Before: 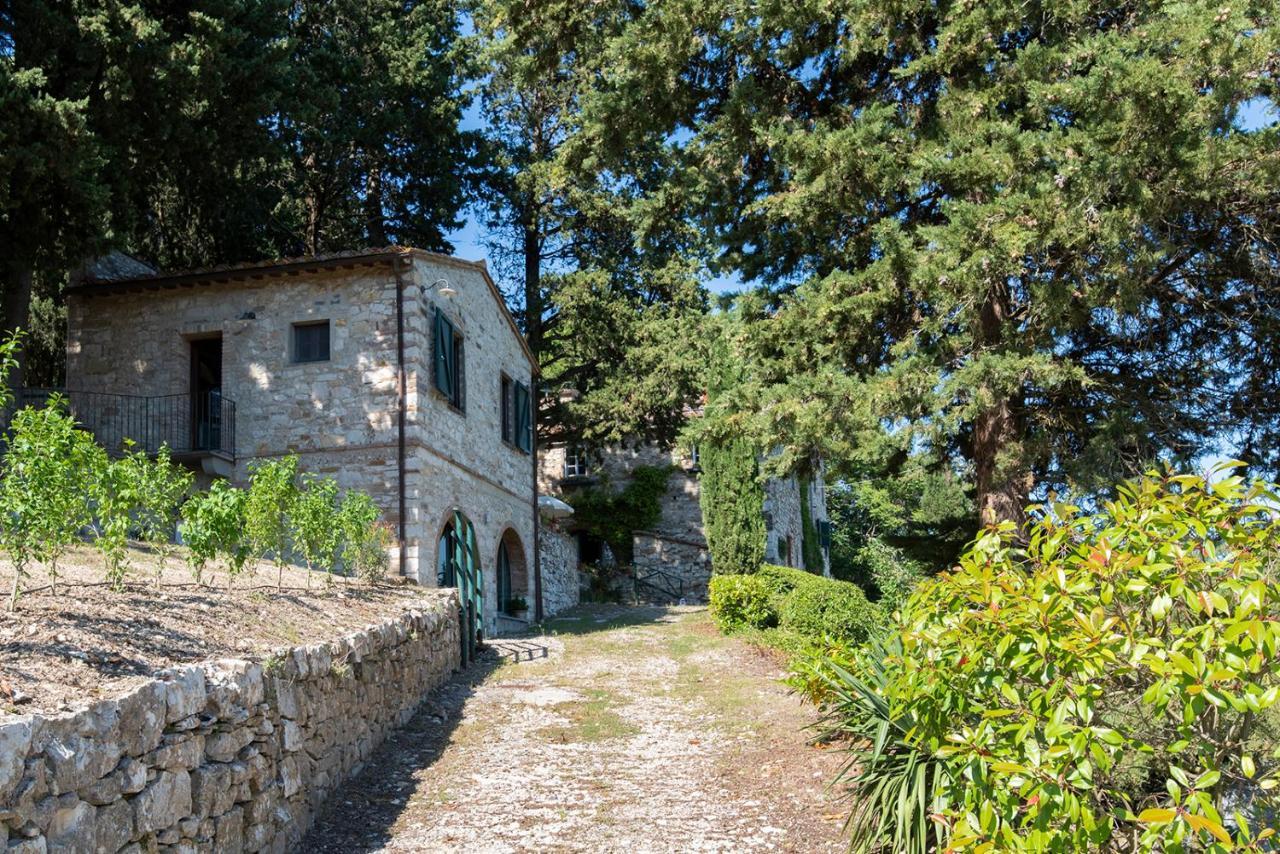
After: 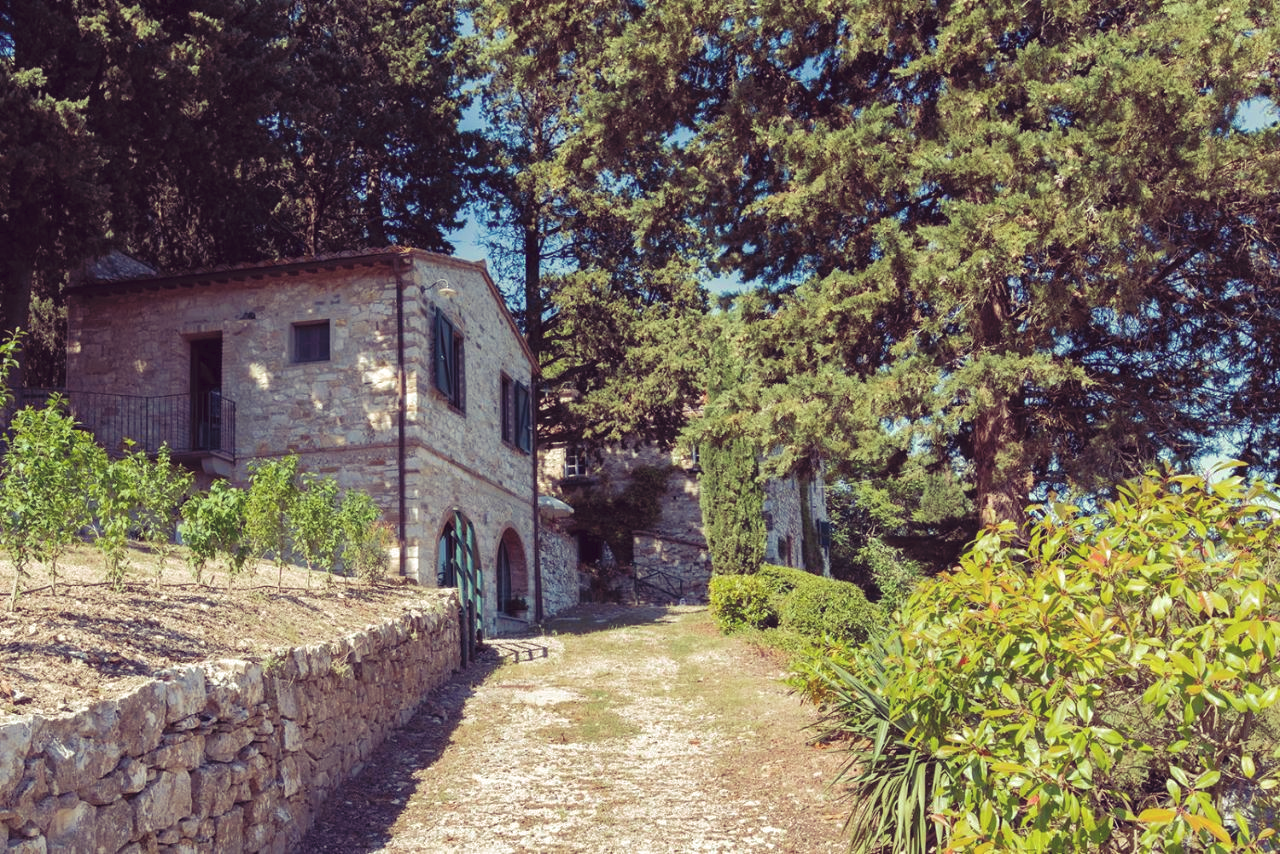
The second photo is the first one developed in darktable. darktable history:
tone curve: curves: ch0 [(0, 0) (0.003, 0.04) (0.011, 0.053) (0.025, 0.077) (0.044, 0.104) (0.069, 0.127) (0.1, 0.15) (0.136, 0.177) (0.177, 0.215) (0.224, 0.254) (0.277, 0.3) (0.335, 0.355) (0.399, 0.41) (0.468, 0.477) (0.543, 0.554) (0.623, 0.636) (0.709, 0.72) (0.801, 0.804) (0.898, 0.892) (1, 1)], preserve colors none
color look up table: target L [94.14, 93.56, 90.35, 86.39, 82.33, 77.03, 67.35, 67.73, 50.58, 45.29, 27.29, 22.75, 10.29, 200.44, 101.59, 73.56, 62.09, 58.03, 50.24, 53.47, 47.56, 45.56, 45.42, 44.61, 40.14, 31.01, 23.42, 10.44, 0.977, 80.06, 76.38, 73.45, 62.2, 54.23, 48.45, 43.7, 34.2, 32.37, 18.84, 6.053, 87.36, 86.03, 79.64, 70.7, 67.2, 61.47, 40.41, 24.6, 11.39], target a [-10.41, -10.69, -43.45, -67.02, -3.922, -70.79, -3.186, -40.94, -28.75, -18.65, 10.41, -21.12, 10.81, 0, 0, 23.62, 57.2, 62.81, 77.54, 14.91, 37.83, 68.87, 35.16, 10.04, 68.26, 20.1, 47.32, 37.86, 6.948, 19.78, 5.427, 41.19, 63.13, 85.03, 4.767, 55.44, 65.82, 28.54, 36.73, 36.88, -37.38, -10.55, -48.83, -16.69, -6.976, -35.53, -12.3, -6.324, 15.49], target b [37.57, 84.24, 75.22, 24.08, 20.36, 68.22, 39.41, 25.18, 50.36, 1.681, 23.14, 18.55, -5.982, 0, -0.001, 53.73, 69.51, 22.37, 45.86, 22.25, 49.57, 4.705, 3.28, 43.71, 40.45, 6.214, 26.73, -5.716, -6.223, 11.5, -11.33, 1.244, -30.31, -20.03, -58.6, -62.81, -44.38, -27.46, -65.06, -42.04, 11.4, -0.793, -11.13, -23.22, -3.015, -4.279, -29.17, -22.41, -34.14], num patches 49
